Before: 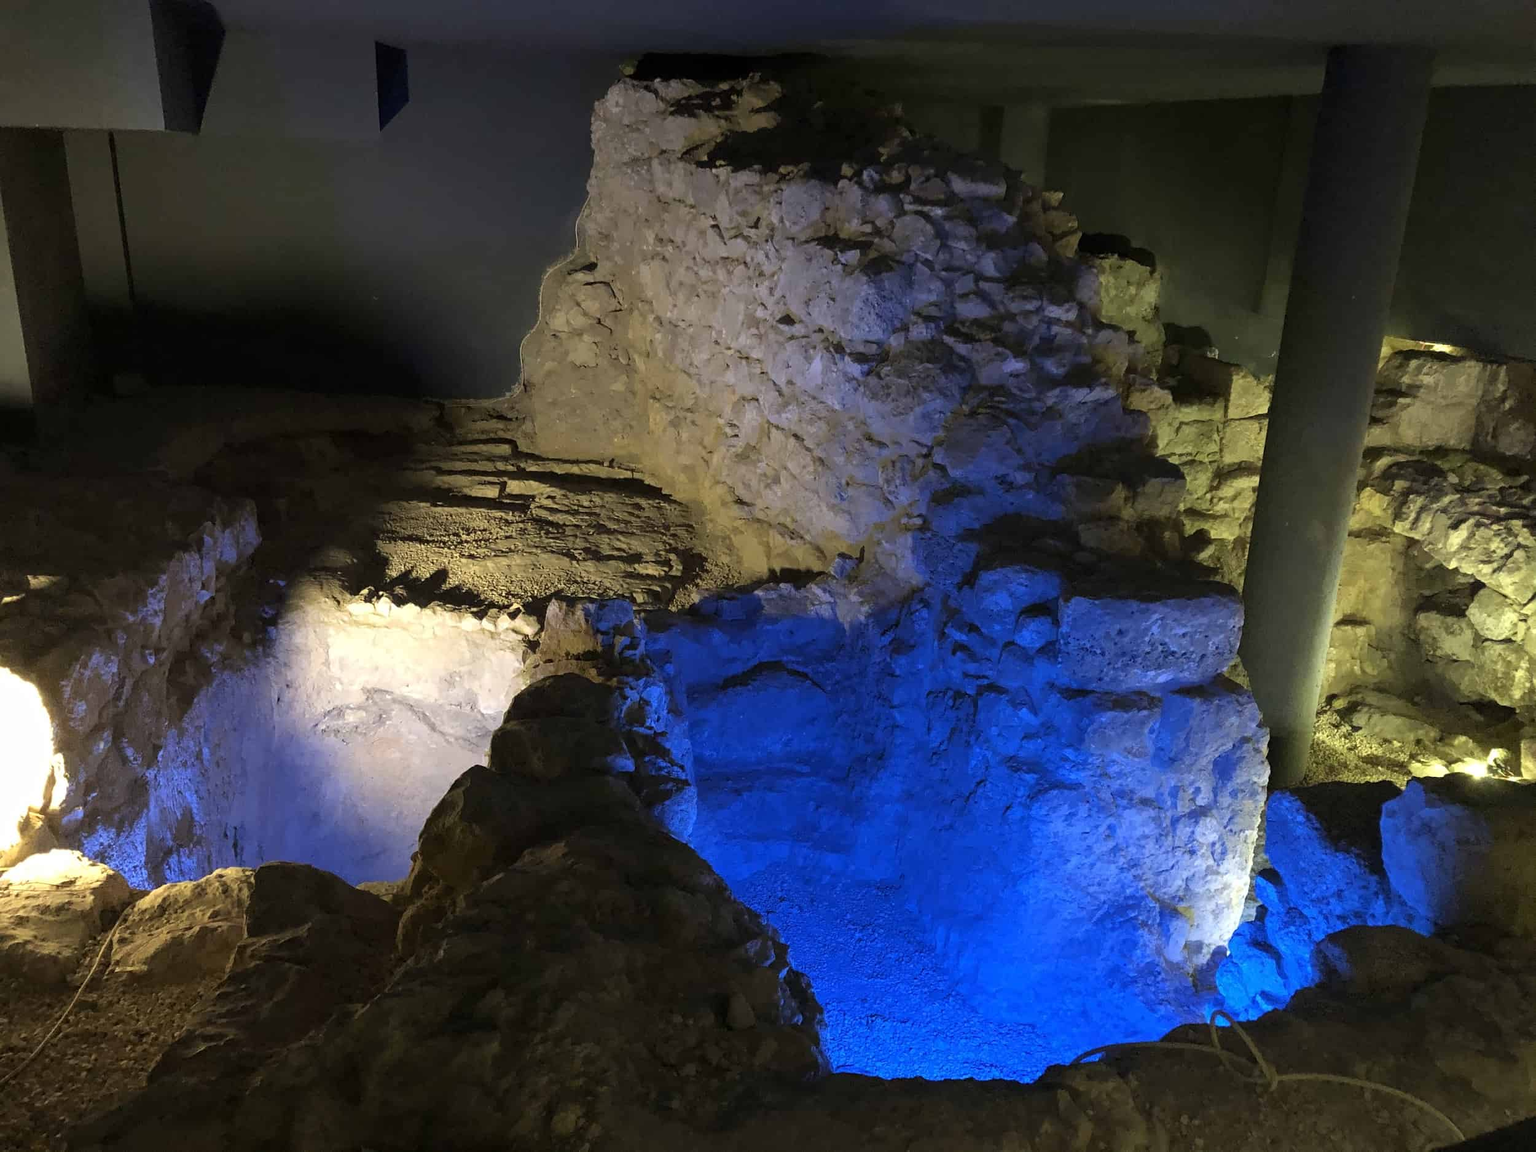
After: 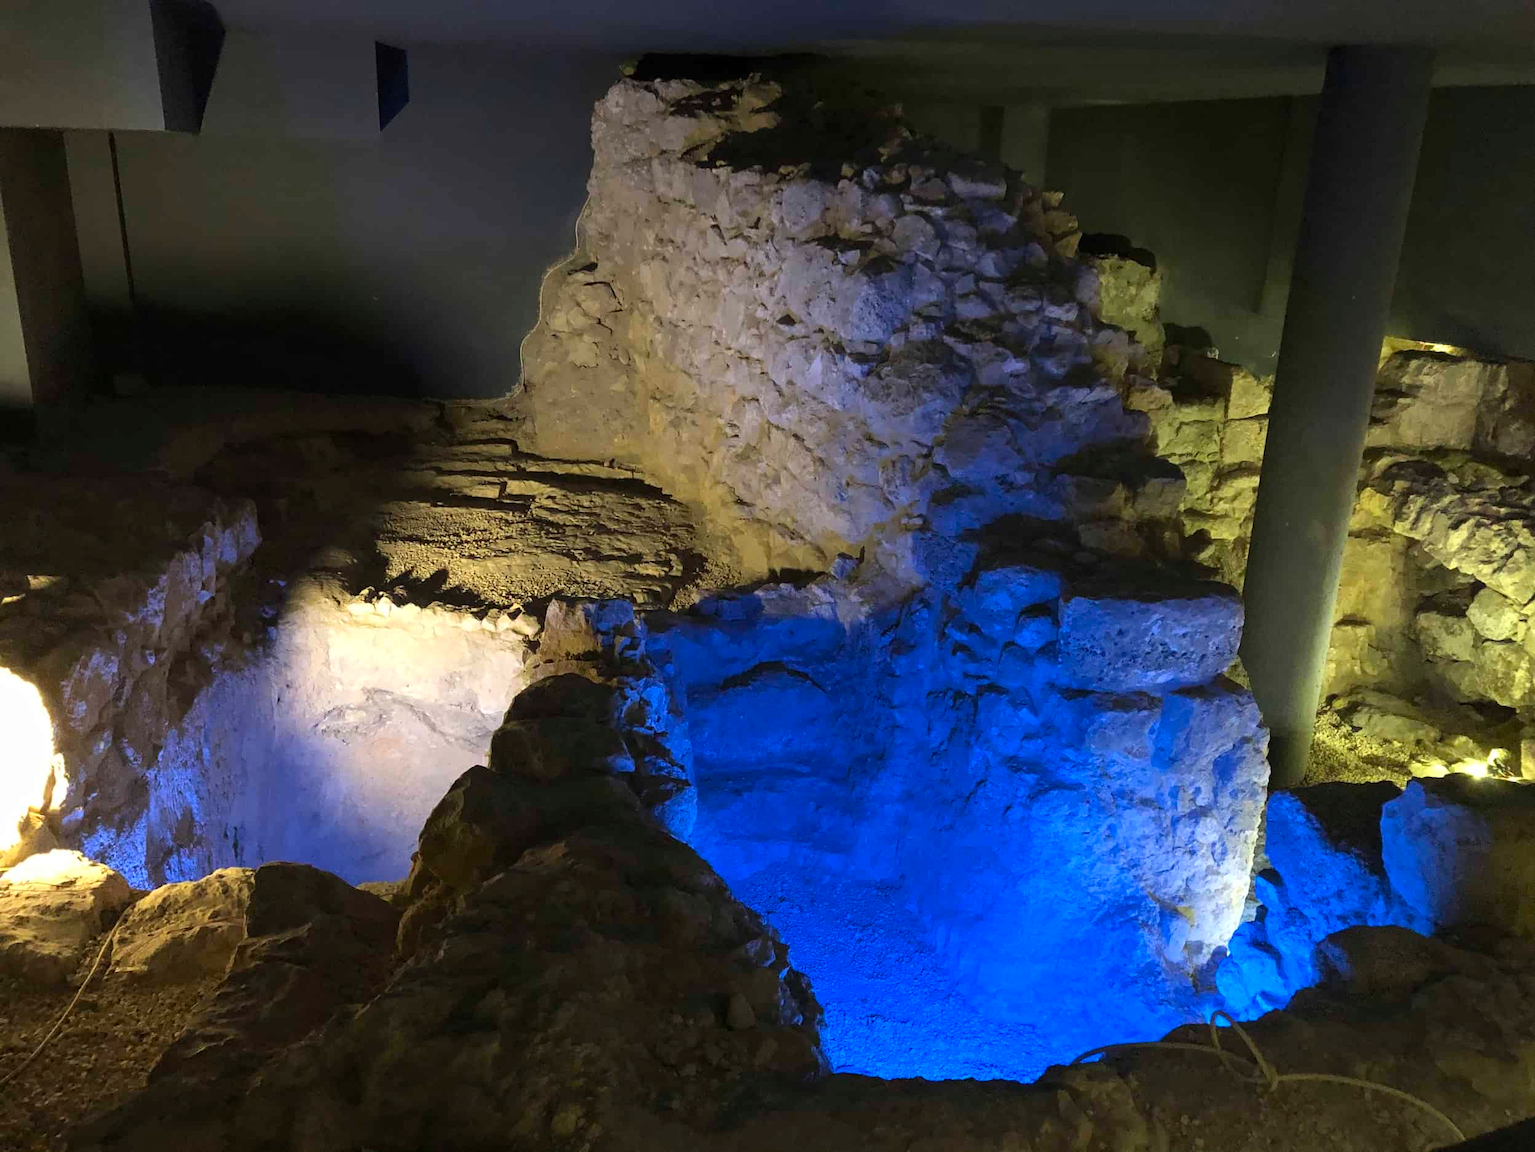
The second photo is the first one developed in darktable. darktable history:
contrast brightness saturation: contrast 0.103, brightness 0.039, saturation 0.089
